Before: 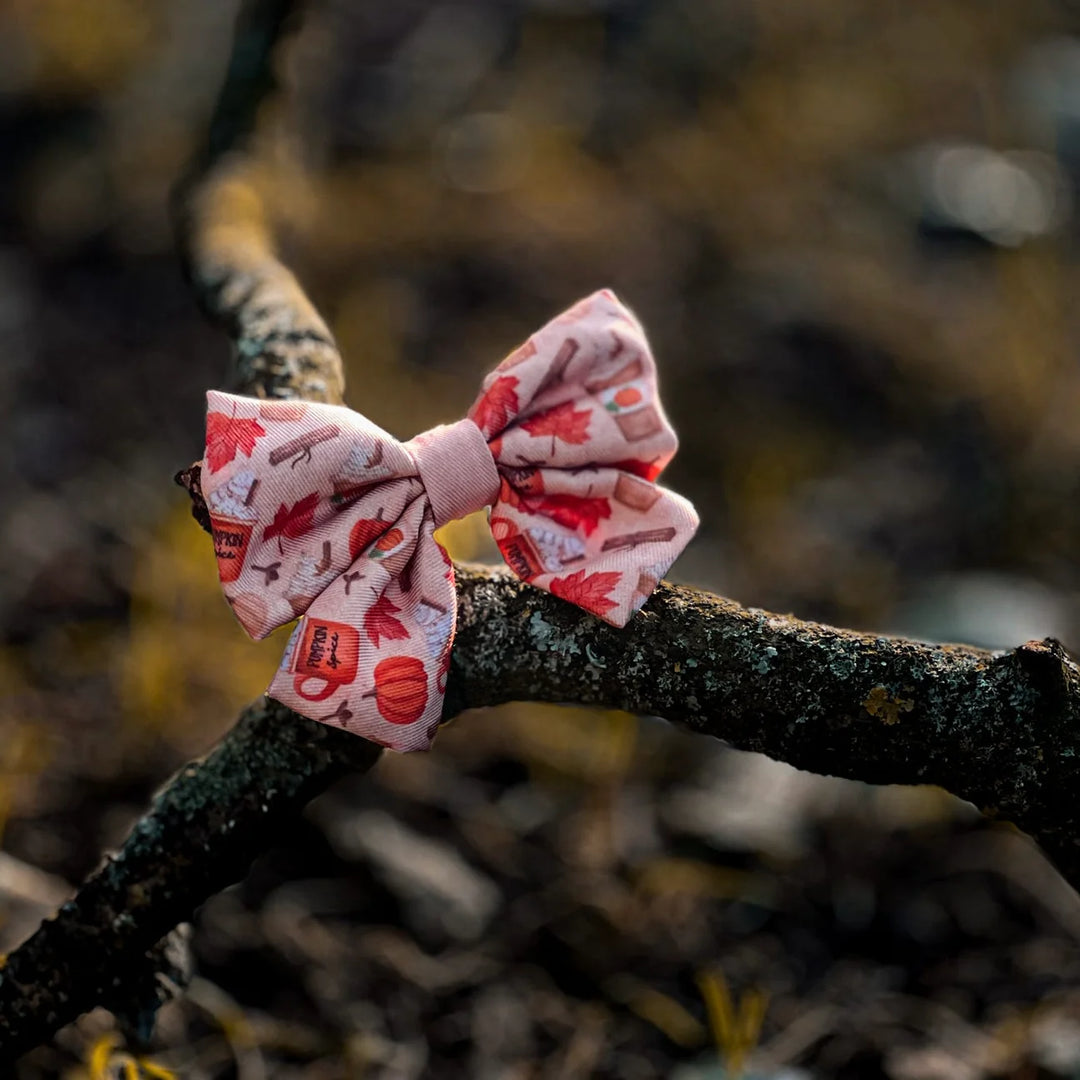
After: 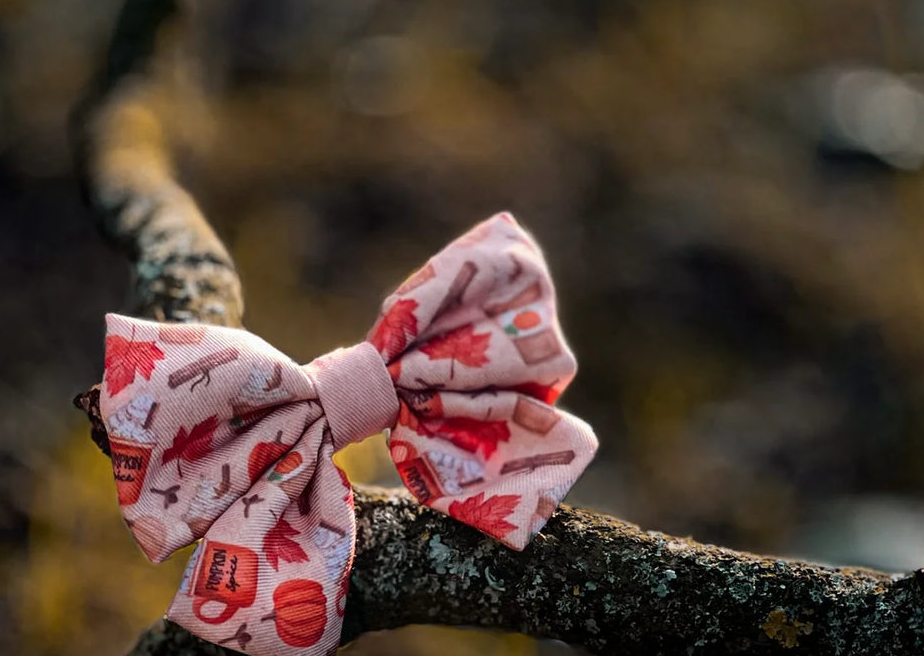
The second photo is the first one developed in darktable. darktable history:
exposure: compensate highlight preservation false
tone equalizer: edges refinement/feathering 500, mask exposure compensation -1.57 EV, preserve details no
crop and rotate: left 9.388%, top 7.161%, right 4.976%, bottom 32.048%
